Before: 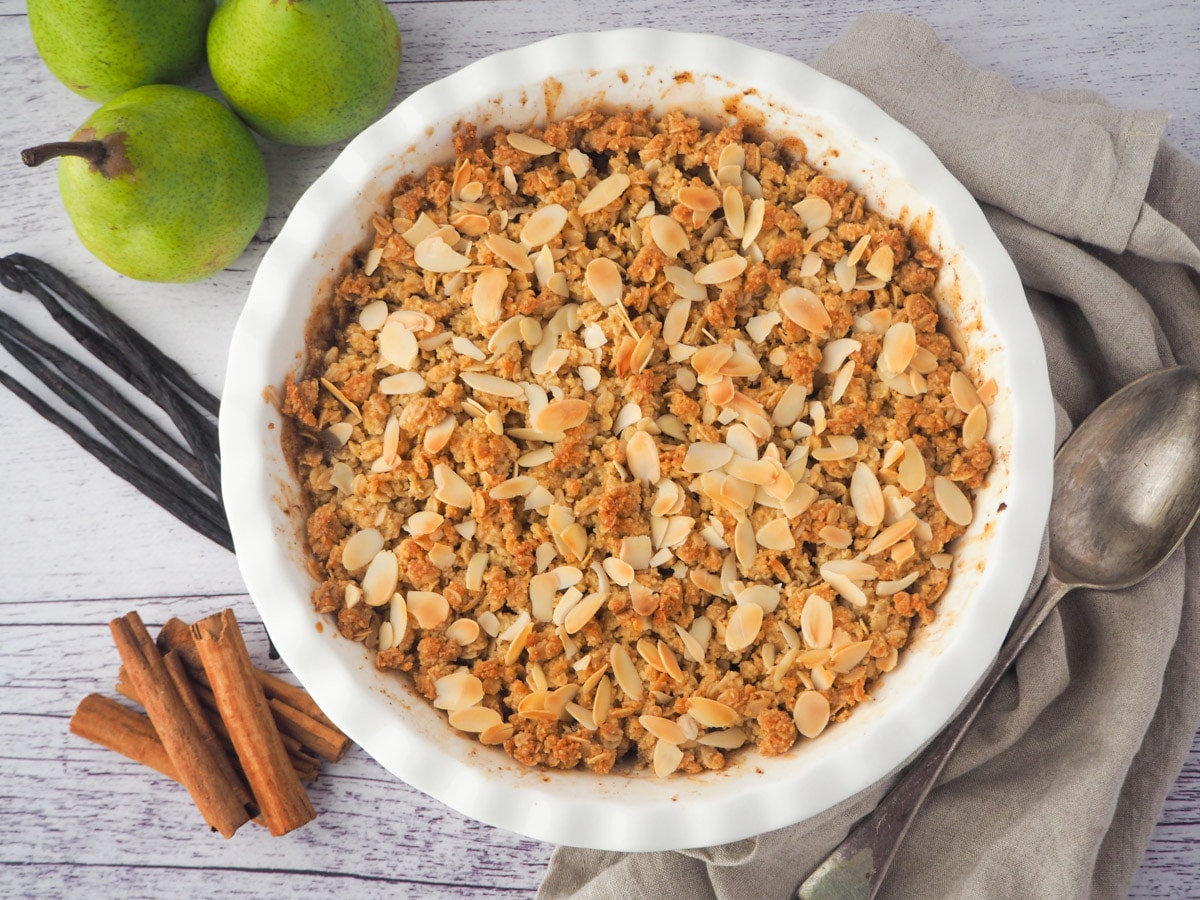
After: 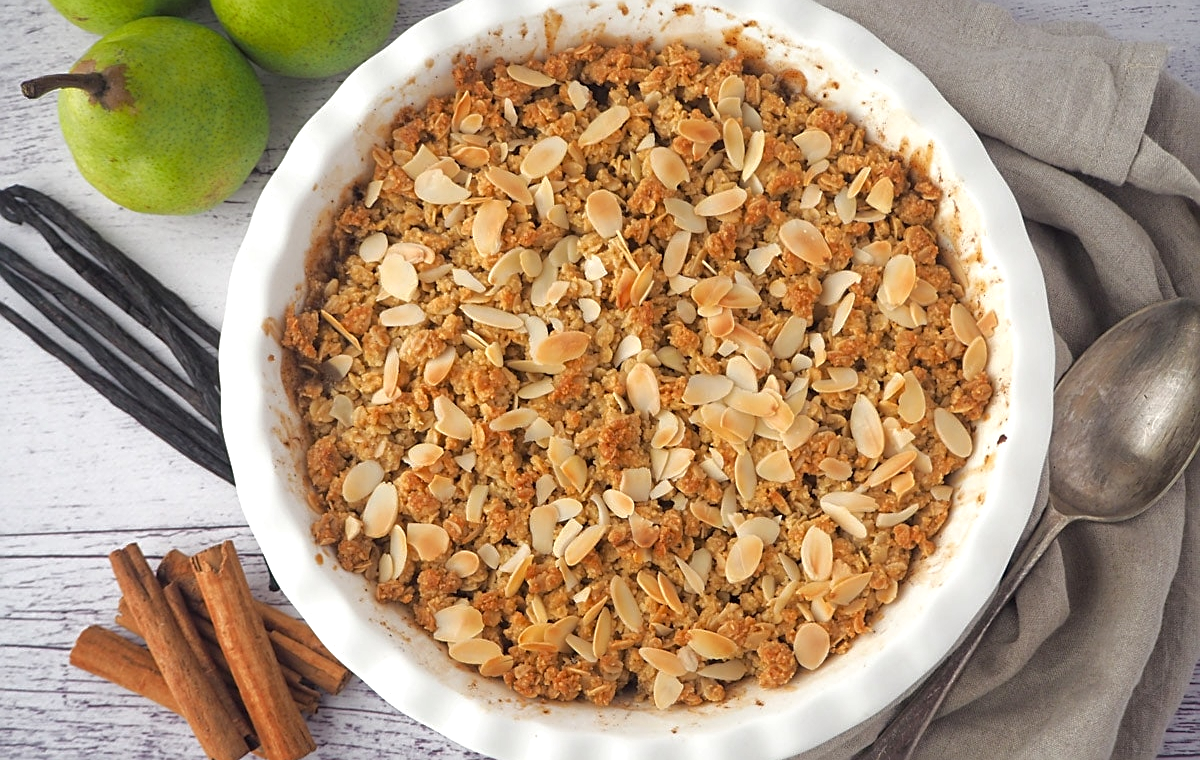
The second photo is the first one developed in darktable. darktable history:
tone equalizer: -8 EV 0 EV, -7 EV 0.002 EV, -6 EV -0.003 EV, -5 EV -0.008 EV, -4 EV -0.07 EV, -3 EV -0.204 EV, -2 EV -0.284 EV, -1 EV 0.096 EV, +0 EV 0.3 EV, edges refinement/feathering 500, mask exposure compensation -1.57 EV, preserve details no
crop: top 7.574%, bottom 7.911%
exposure: exposure 0.079 EV, compensate highlight preservation false
sharpen: amount 0.581
